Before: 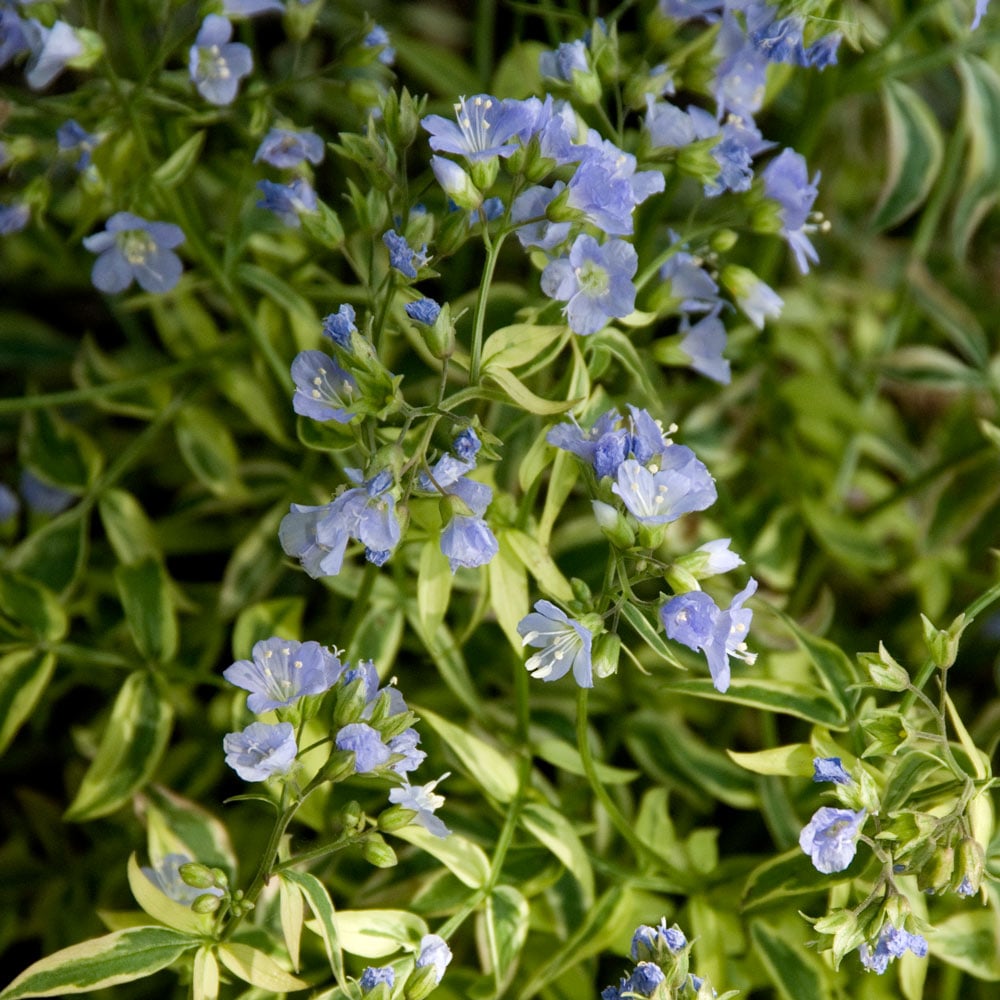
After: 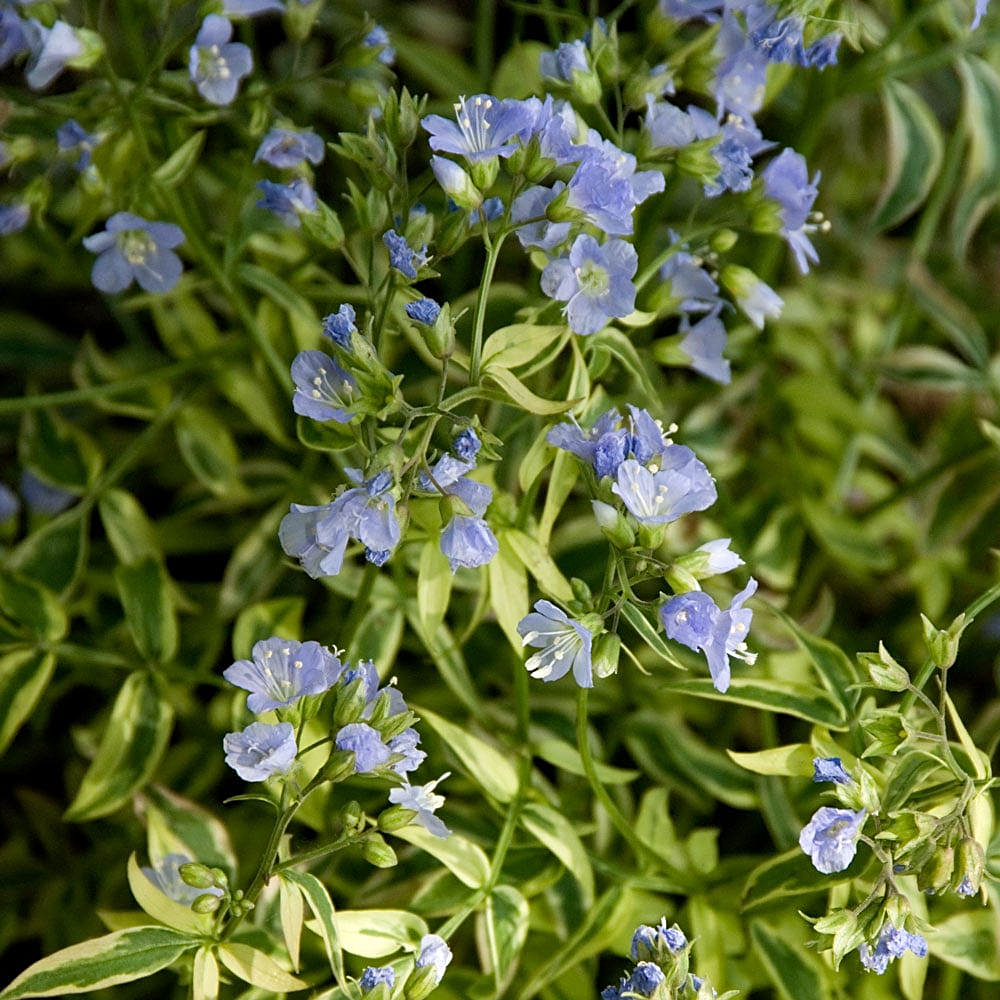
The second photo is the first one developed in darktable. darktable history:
rgb levels: preserve colors max RGB
white balance: emerald 1
sharpen: on, module defaults
